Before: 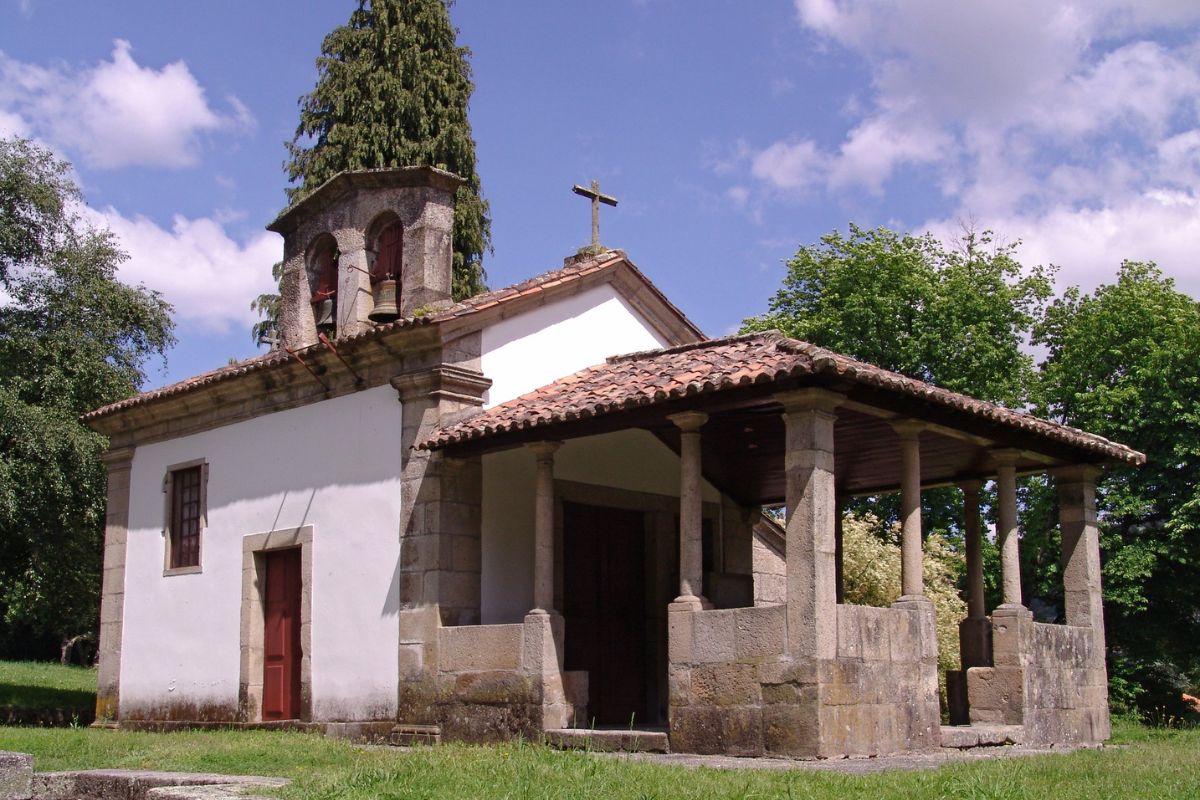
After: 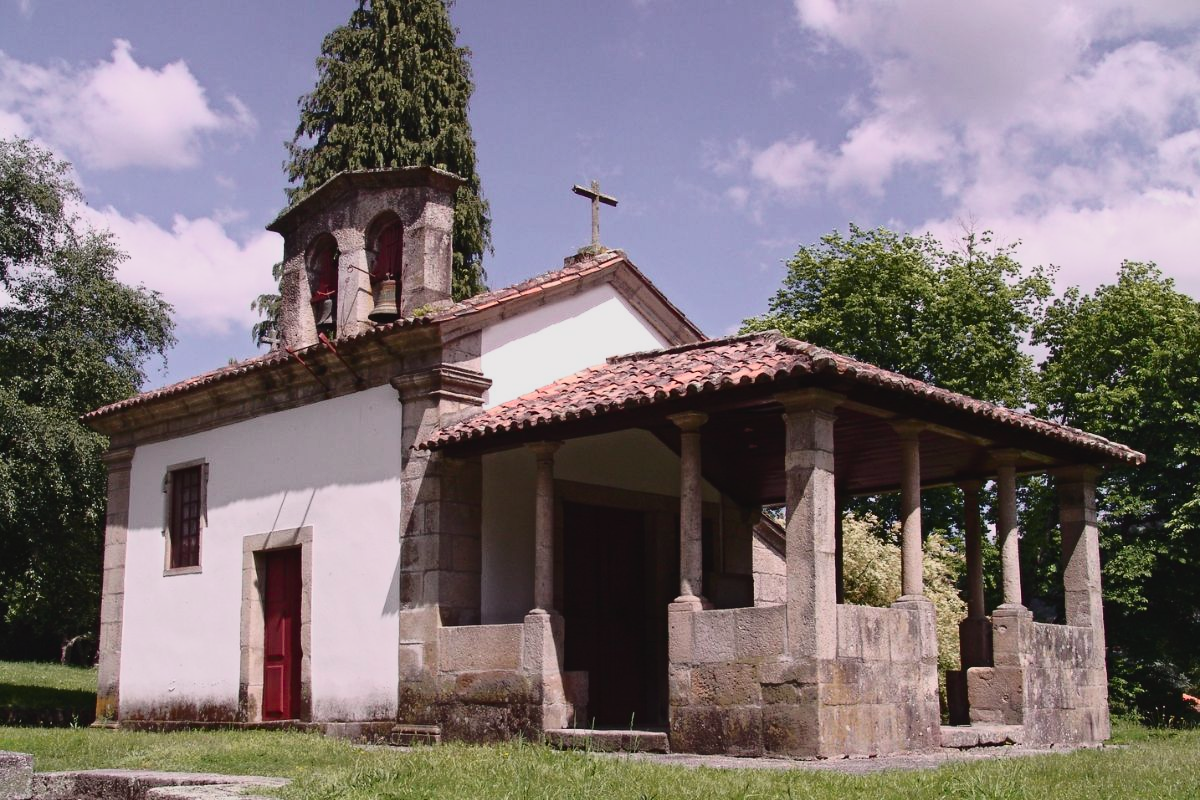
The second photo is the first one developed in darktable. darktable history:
tone curve: curves: ch0 [(0, 0.032) (0.094, 0.08) (0.265, 0.208) (0.41, 0.417) (0.498, 0.496) (0.638, 0.673) (0.819, 0.841) (0.96, 0.899)]; ch1 [(0, 0) (0.161, 0.092) (0.37, 0.302) (0.417, 0.434) (0.495, 0.498) (0.576, 0.589) (0.725, 0.765) (1, 1)]; ch2 [(0, 0) (0.352, 0.403) (0.45, 0.469) (0.521, 0.515) (0.59, 0.579) (1, 1)], color space Lab, independent channels, preserve colors none
